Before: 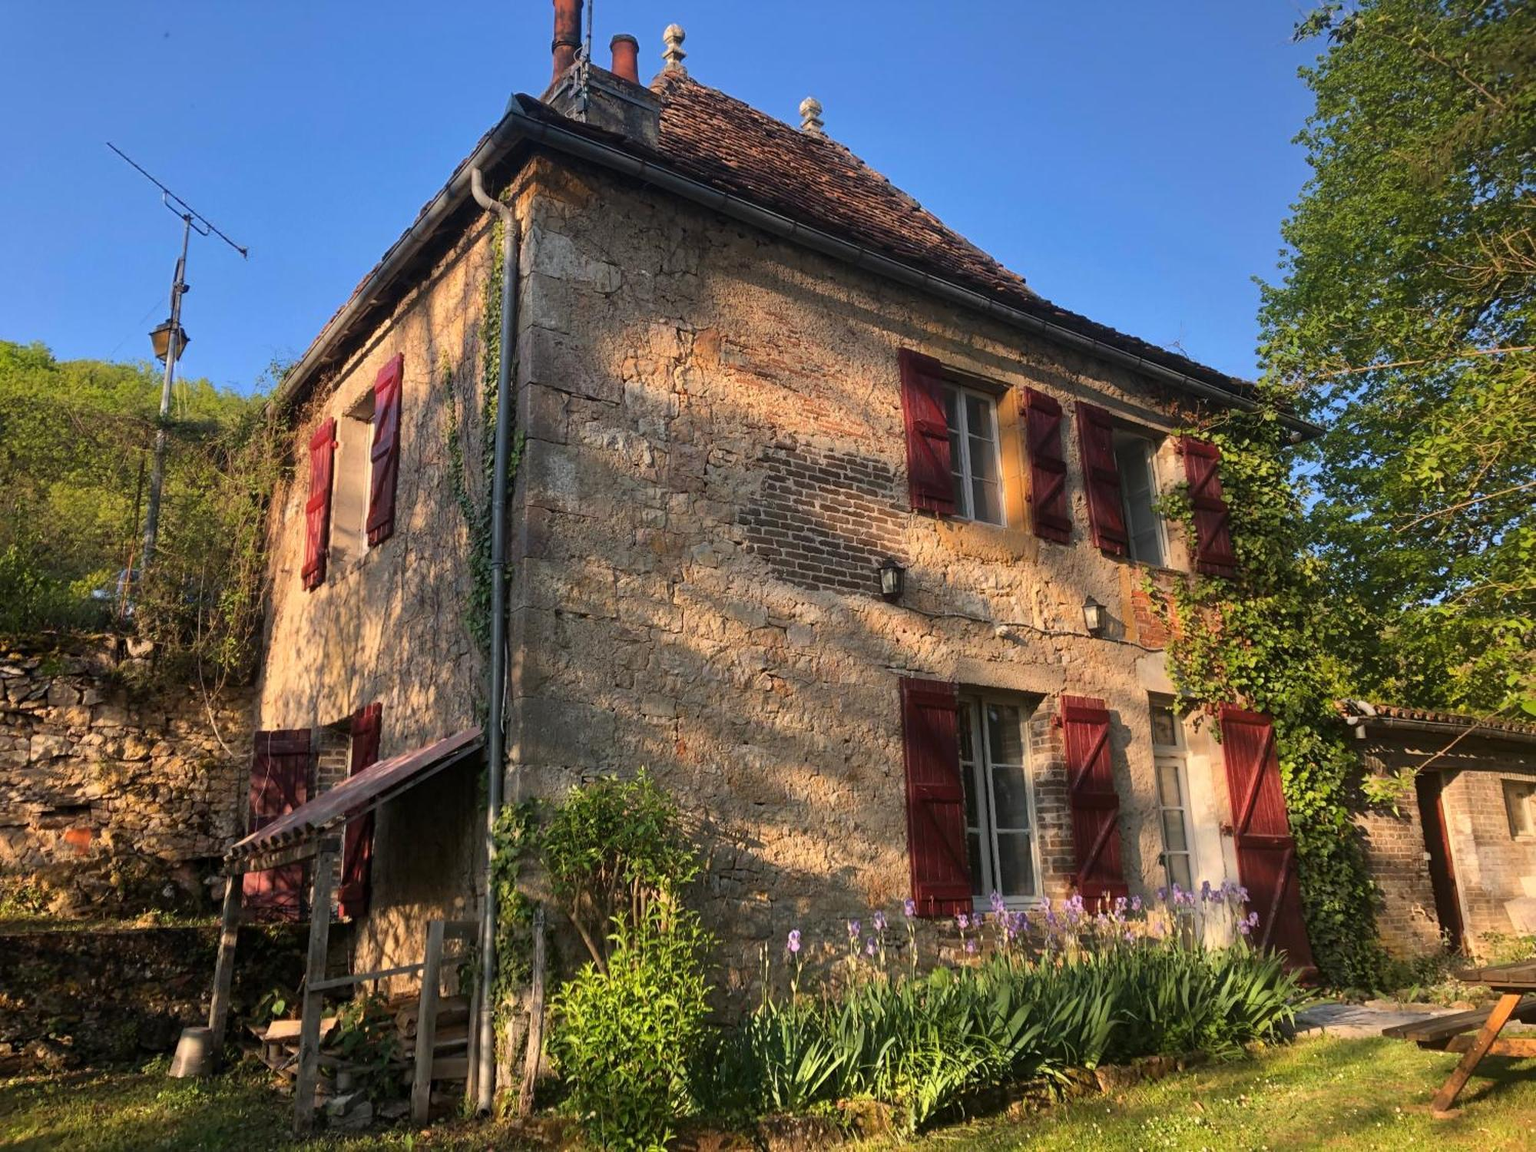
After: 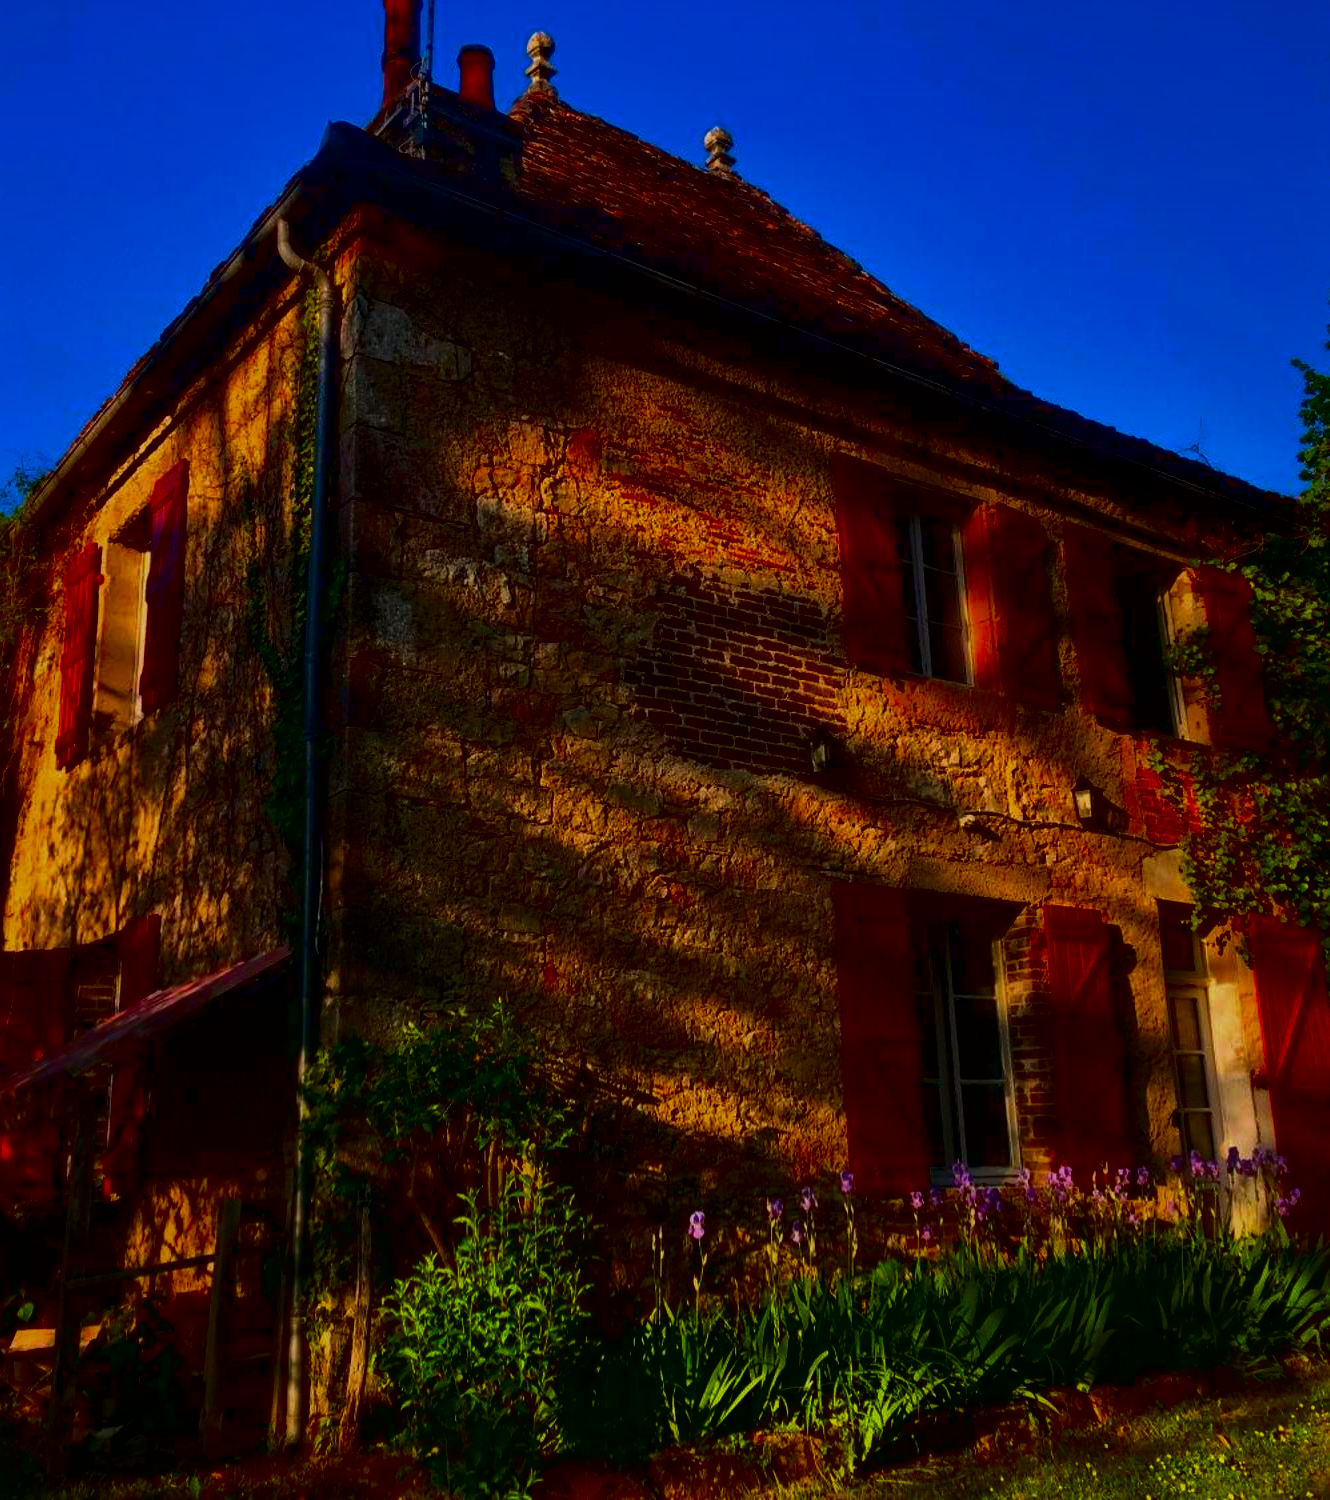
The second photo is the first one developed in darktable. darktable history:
local contrast: mode bilateral grid, contrast 25, coarseness 60, detail 151%, midtone range 0.2
contrast equalizer: octaves 7, y [[0.6 ×6], [0.55 ×6], [0 ×6], [0 ×6], [0 ×6]], mix -0.3
crop: left 16.899%, right 16.556%
contrast brightness saturation: brightness -1, saturation 1
